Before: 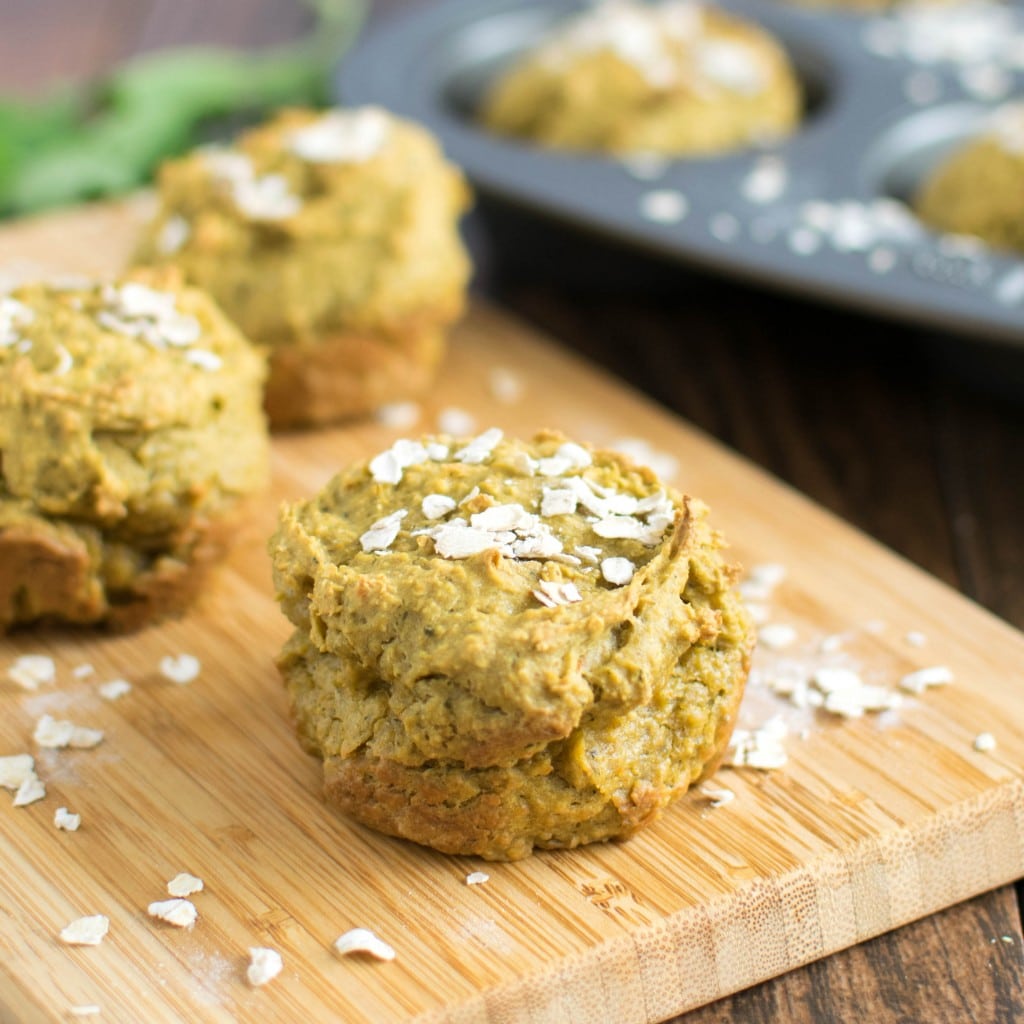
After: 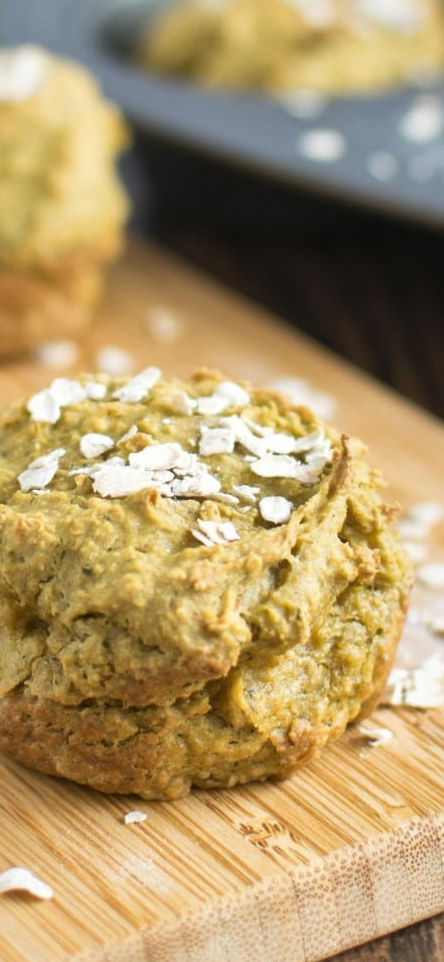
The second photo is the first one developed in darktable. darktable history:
crop: left 33.452%, top 6.025%, right 23.155%
local contrast: mode bilateral grid, contrast 20, coarseness 50, detail 150%, midtone range 0.2
contrast brightness saturation: contrast -0.1, saturation -0.1
